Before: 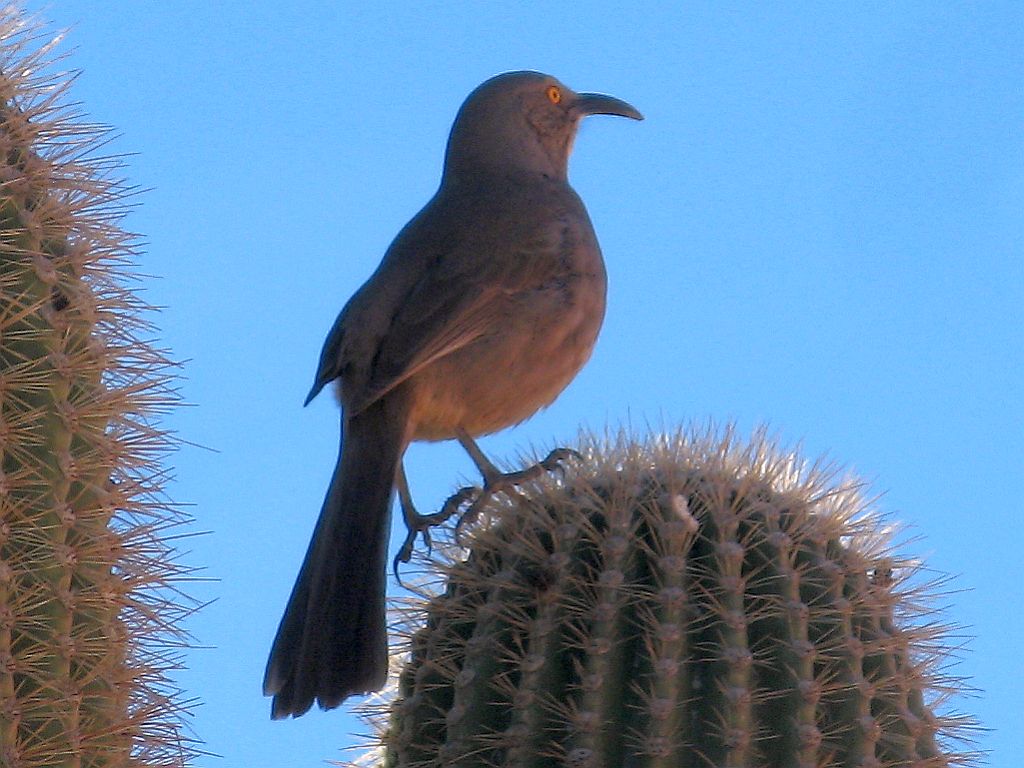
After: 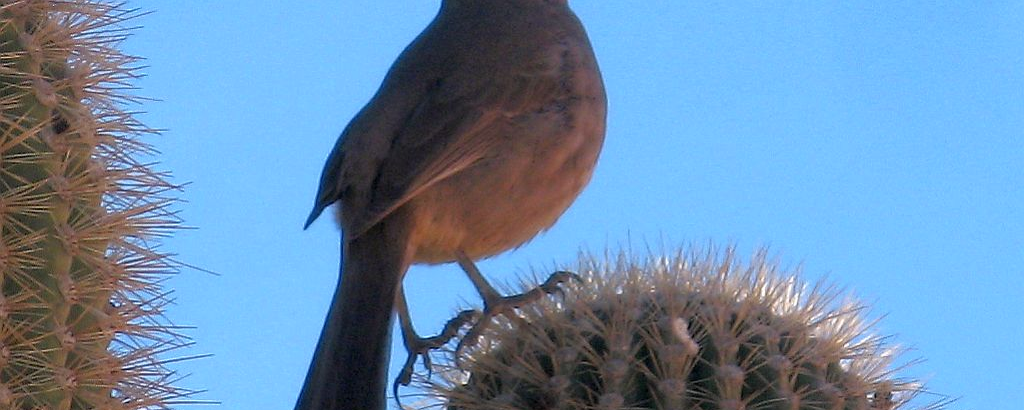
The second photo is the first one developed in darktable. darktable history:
color zones: curves: ch0 [(0.25, 0.5) (0.463, 0.627) (0.484, 0.637) (0.75, 0.5)]
crop and rotate: top 23.105%, bottom 23.485%
